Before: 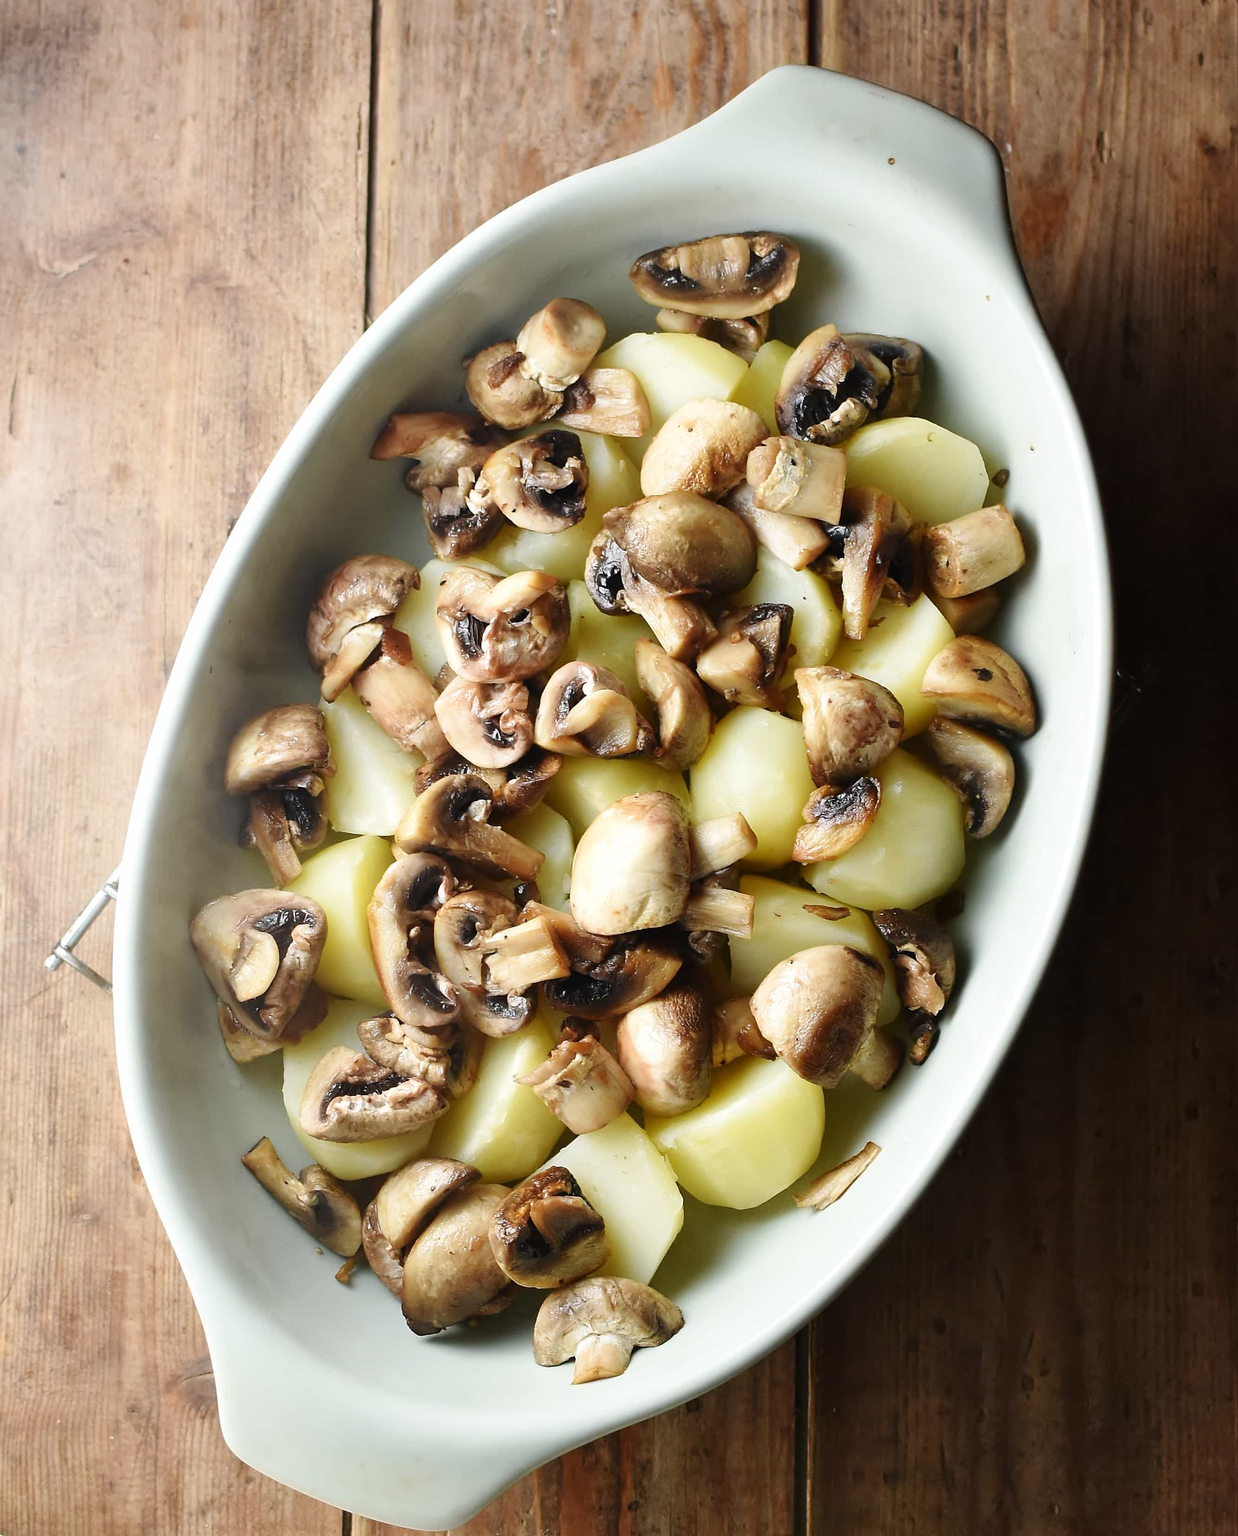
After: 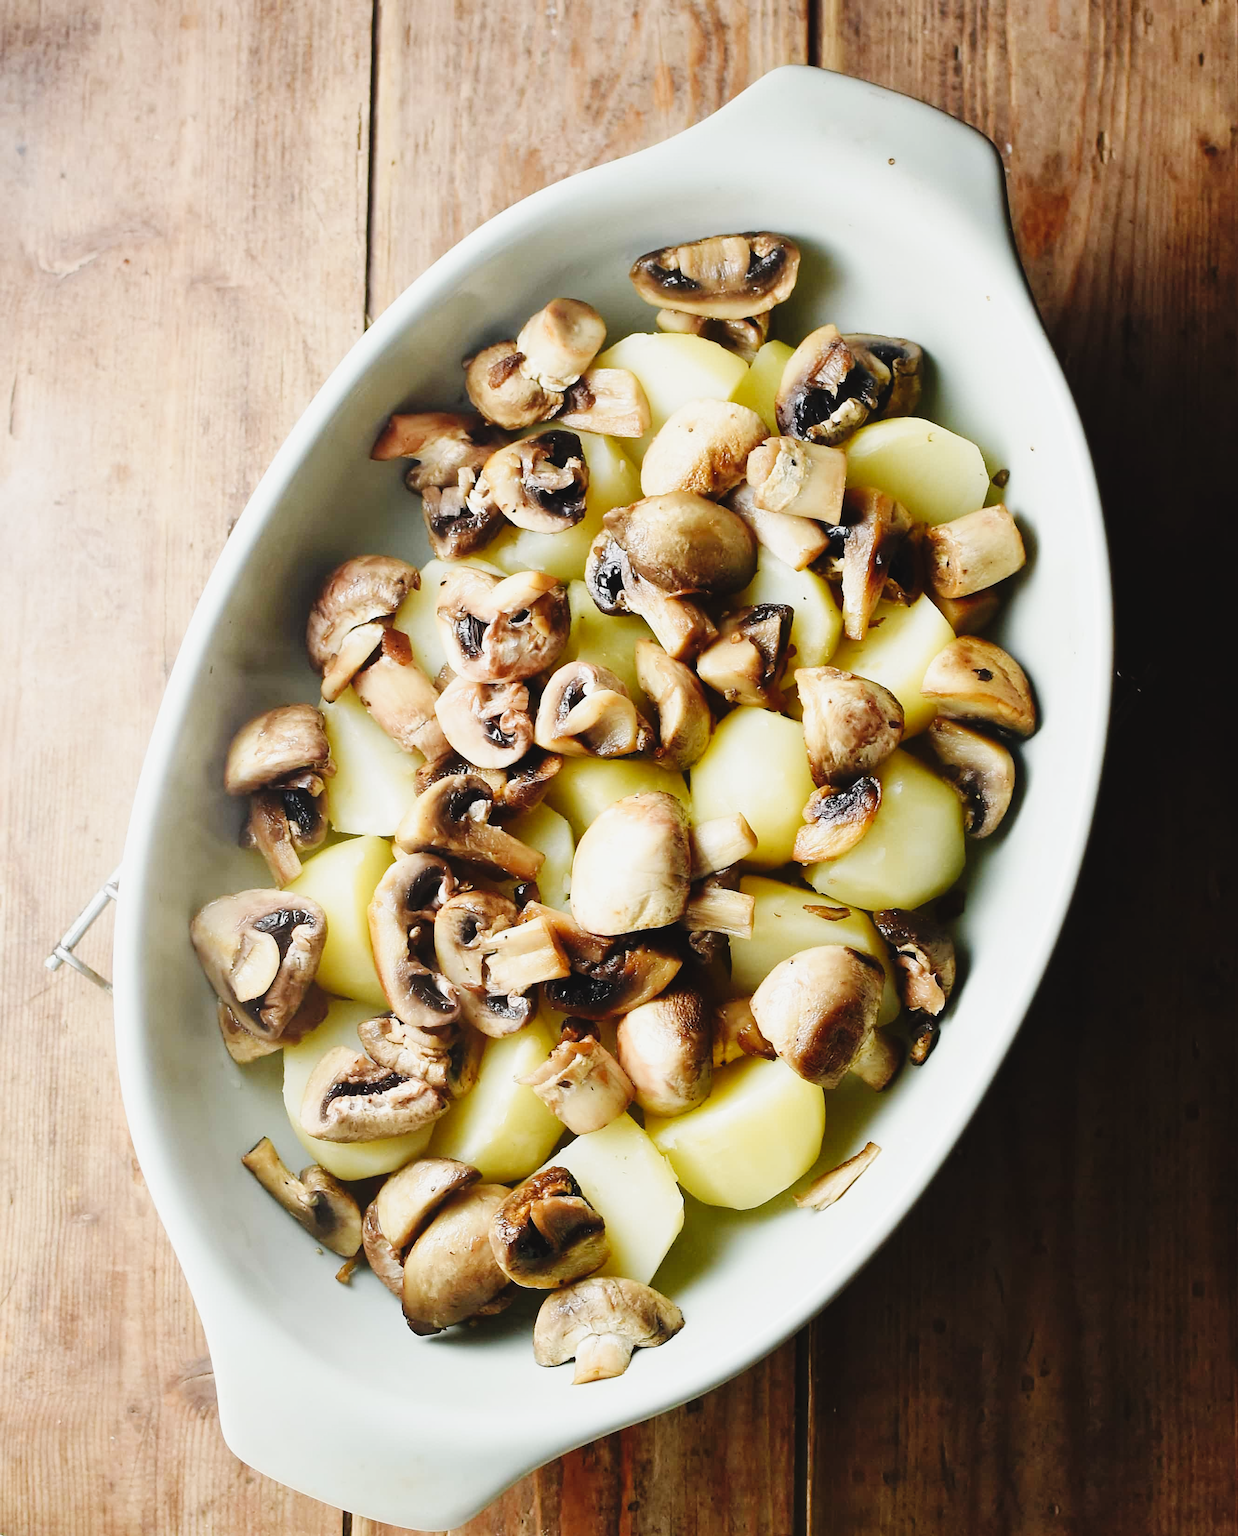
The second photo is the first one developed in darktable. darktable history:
tone curve: curves: ch0 [(0, 0.037) (0.045, 0.055) (0.155, 0.138) (0.29, 0.325) (0.428, 0.513) (0.604, 0.71) (0.824, 0.882) (1, 0.965)]; ch1 [(0, 0) (0.339, 0.334) (0.445, 0.419) (0.476, 0.454) (0.498, 0.498) (0.53, 0.515) (0.557, 0.556) (0.609, 0.649) (0.716, 0.746) (1, 1)]; ch2 [(0, 0) (0.327, 0.318) (0.417, 0.426) (0.46, 0.453) (0.502, 0.5) (0.526, 0.52) (0.554, 0.541) (0.626, 0.65) (0.749, 0.746) (1, 1)], preserve colors none
